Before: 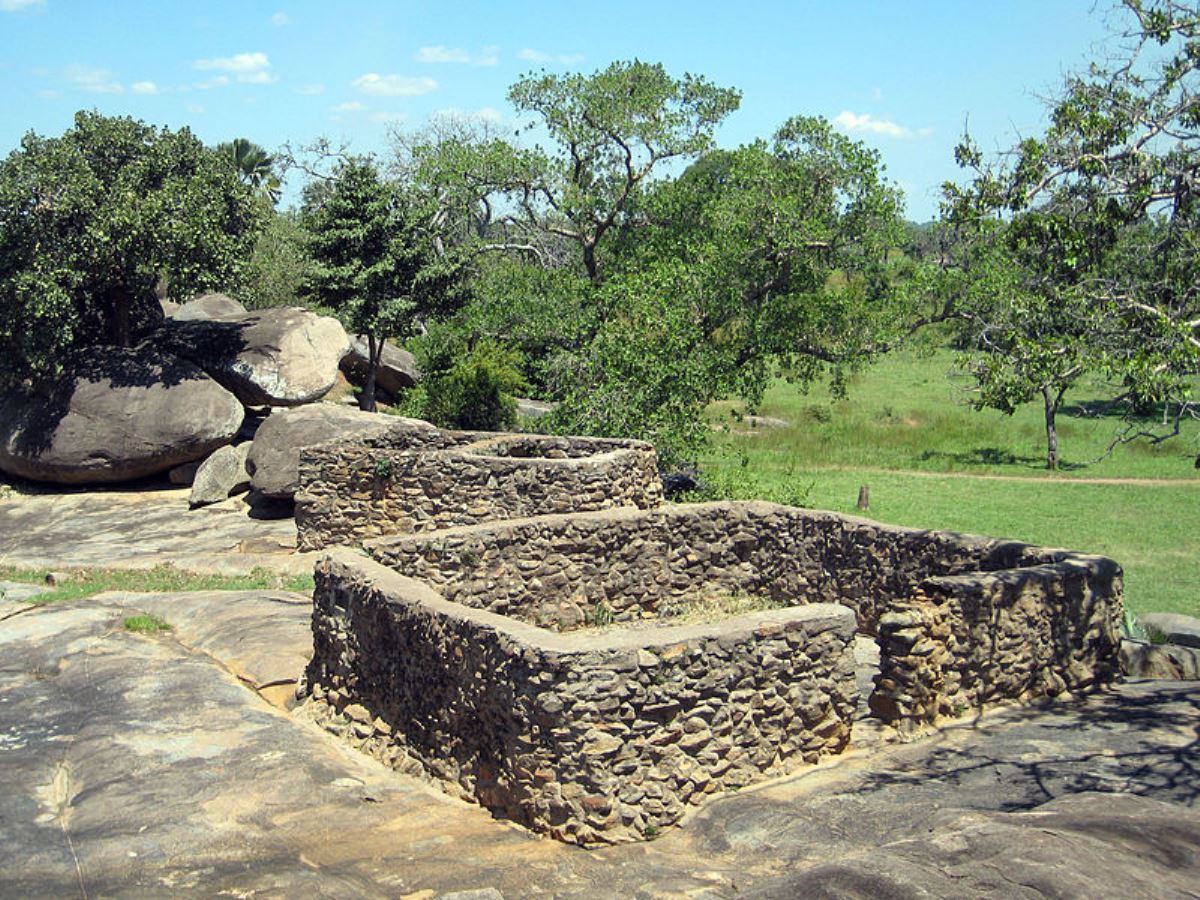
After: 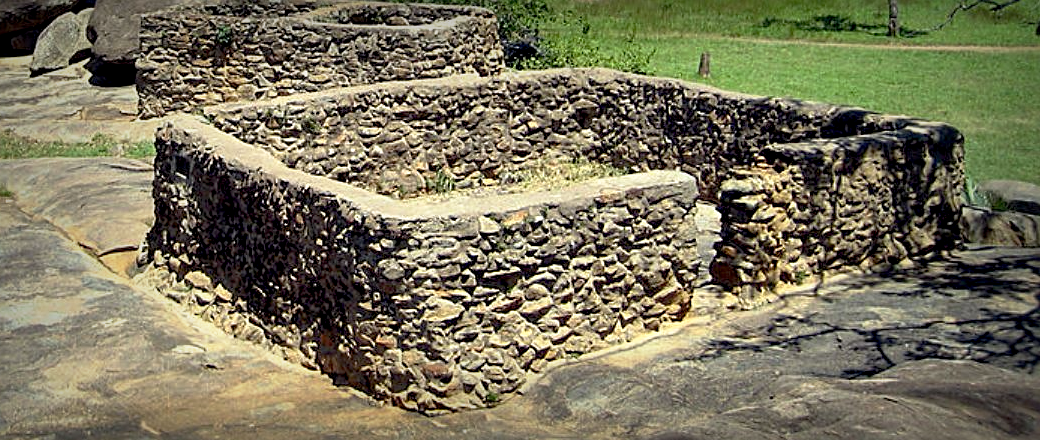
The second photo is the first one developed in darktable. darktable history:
crop and rotate: left 13.306%, top 48.129%, bottom 2.928%
vignetting: fall-off start 53.2%, brightness -0.594, saturation 0, automatic ratio true, width/height ratio 1.313, shape 0.22, unbound false
base curve: curves: ch0 [(0.017, 0) (0.425, 0.441) (0.844, 0.933) (1, 1)], preserve colors none
sharpen: on, module defaults
